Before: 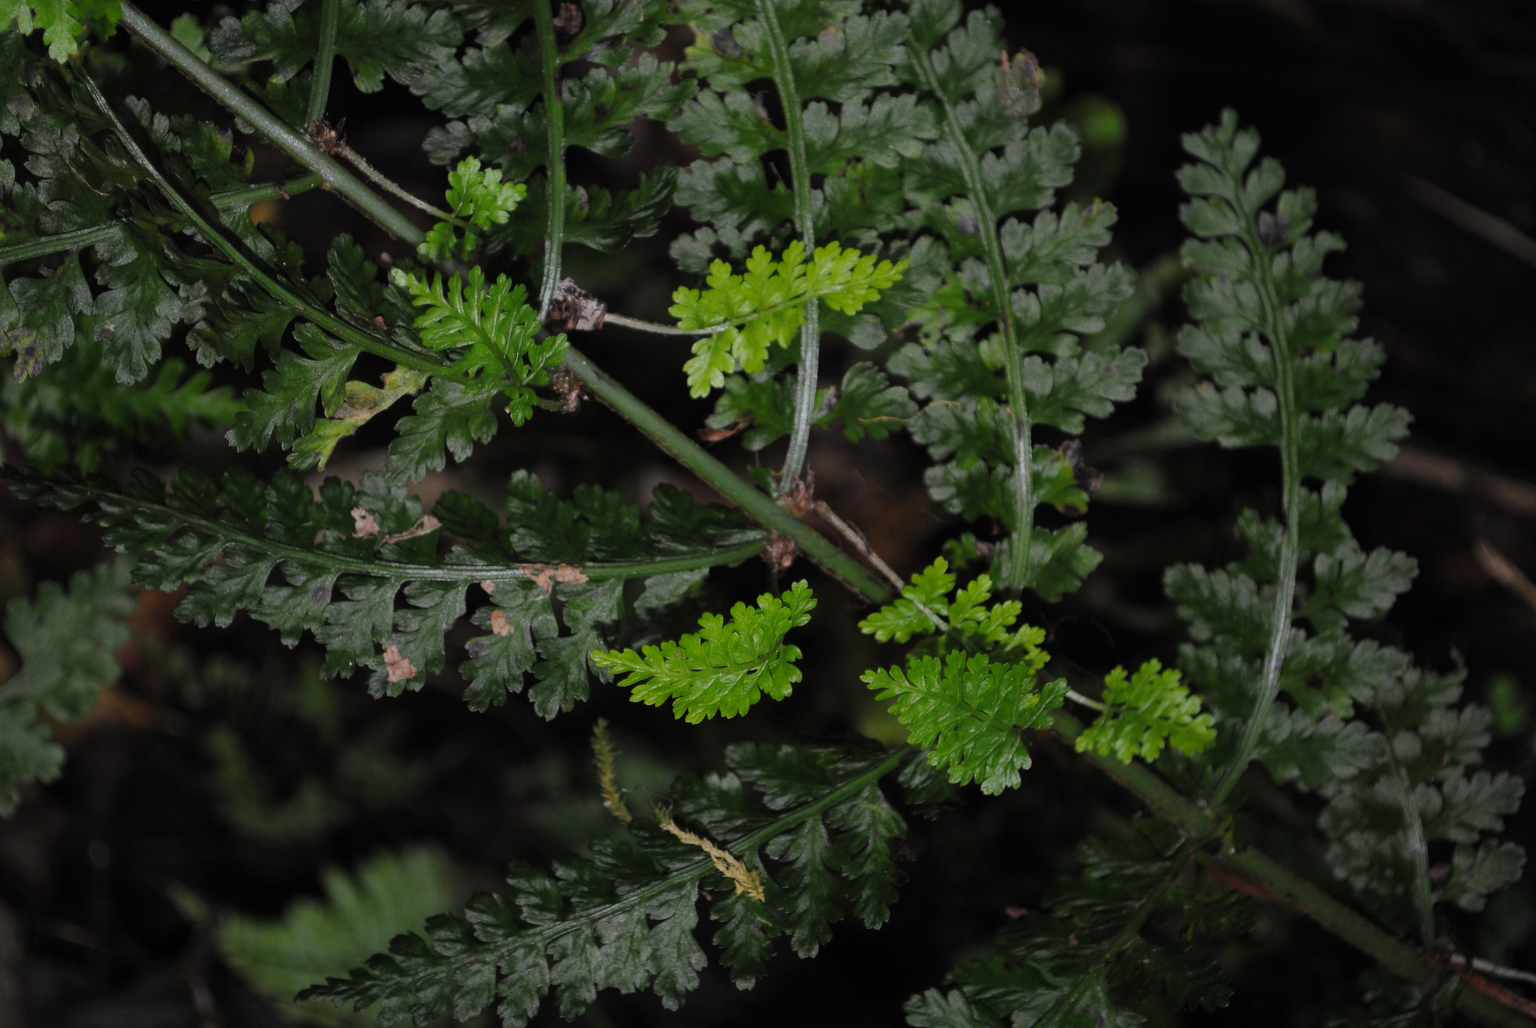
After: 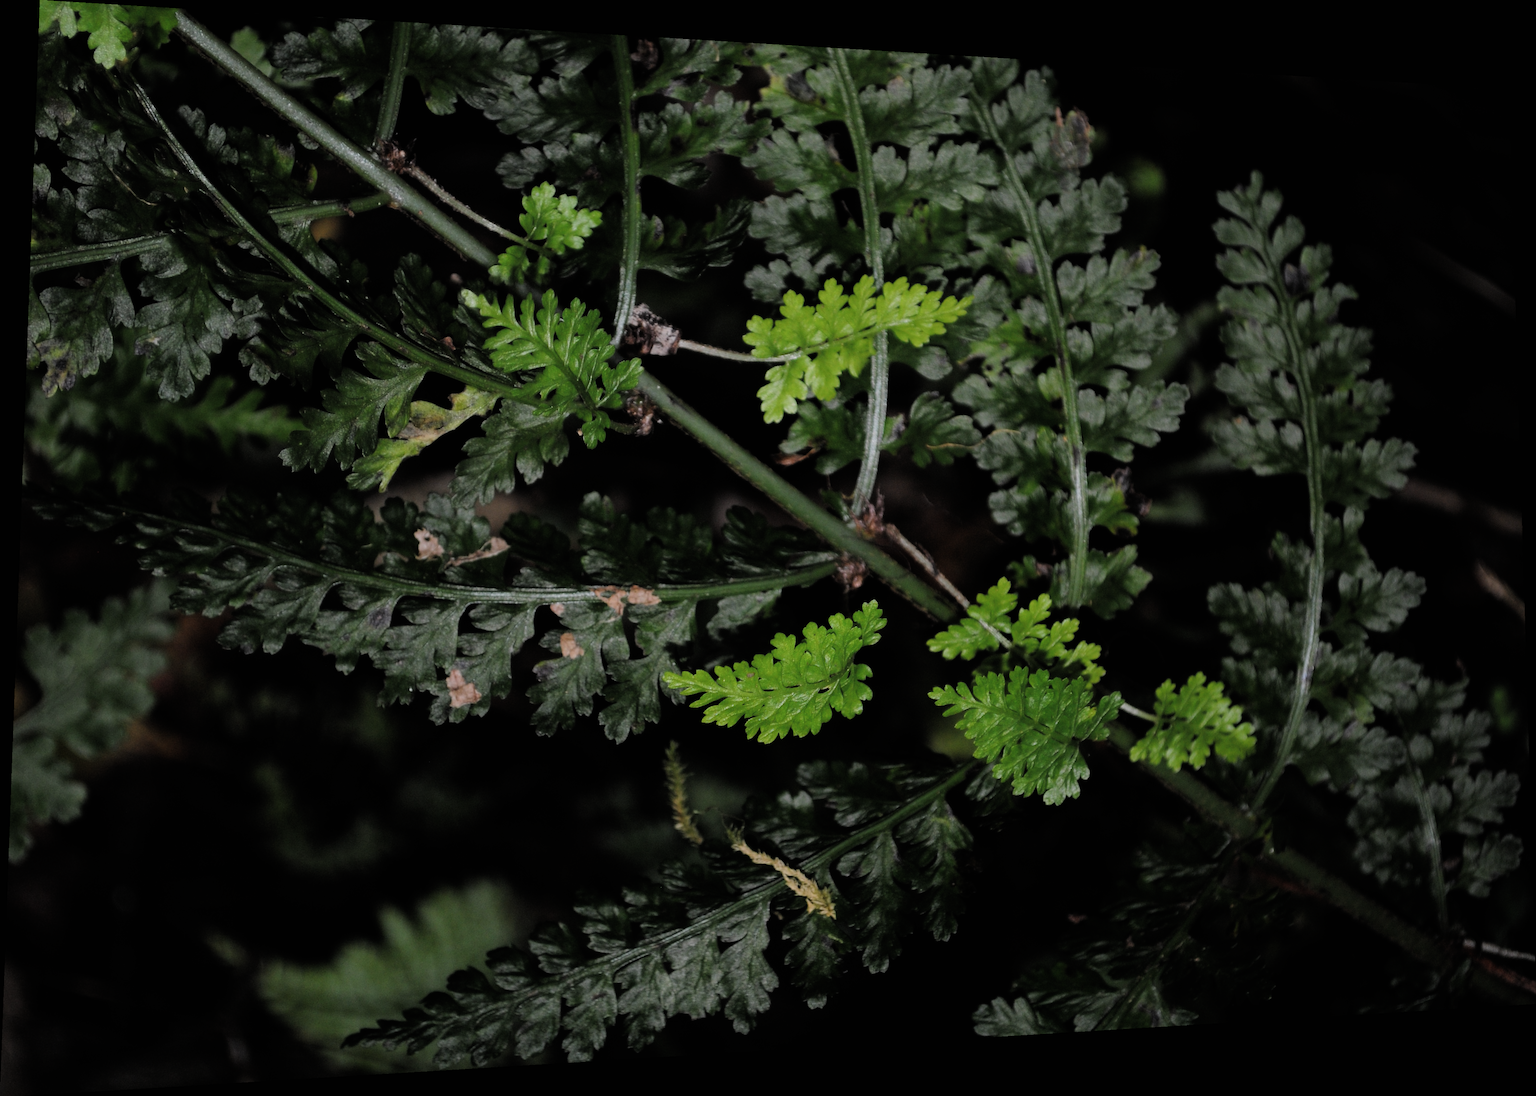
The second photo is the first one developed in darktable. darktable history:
exposure: black level correction -0.008, exposure 0.067 EV, compensate highlight preservation false
rotate and perspective: rotation 0.128°, lens shift (vertical) -0.181, lens shift (horizontal) -0.044, shear 0.001, automatic cropping off
filmic rgb: black relative exposure -5 EV, white relative exposure 3.5 EV, hardness 3.19, contrast 1.3, highlights saturation mix -50%
